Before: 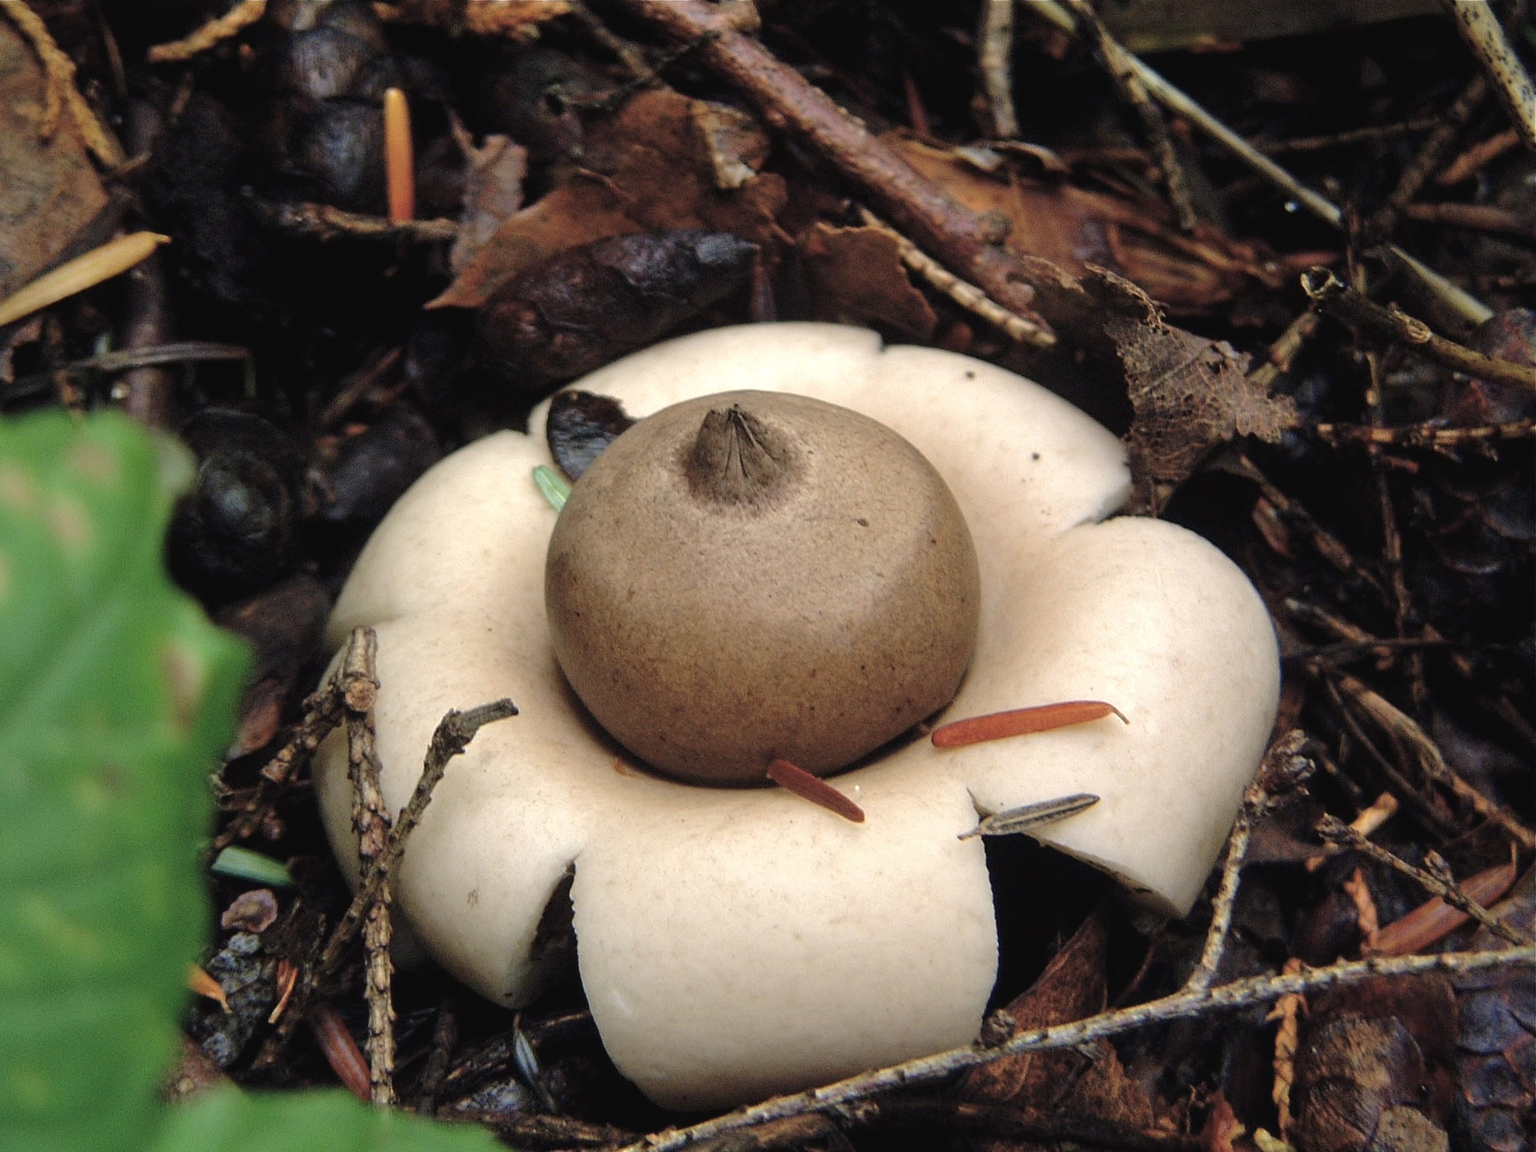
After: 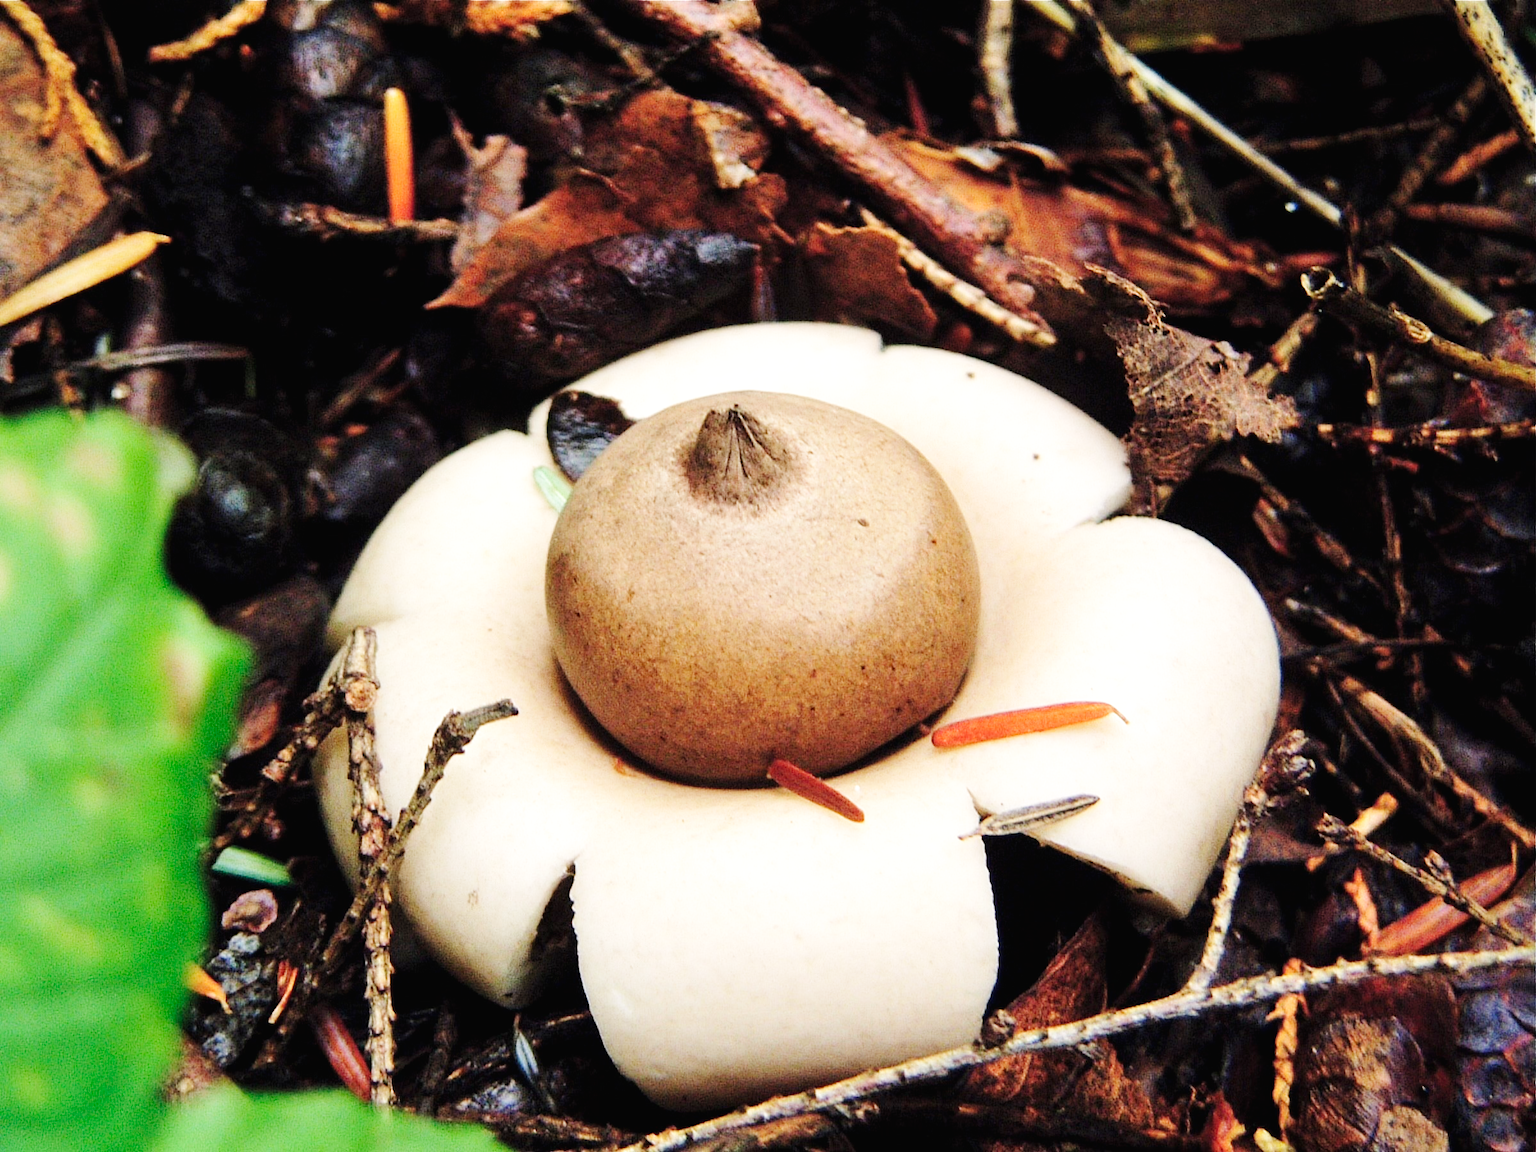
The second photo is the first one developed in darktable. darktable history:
base curve: curves: ch0 [(0, 0.003) (0.001, 0.002) (0.006, 0.004) (0.02, 0.022) (0.048, 0.086) (0.094, 0.234) (0.162, 0.431) (0.258, 0.629) (0.385, 0.8) (0.548, 0.918) (0.751, 0.988) (1, 1)], preserve colors none
exposure: black level correction 0.001, compensate highlight preservation false
color balance: input saturation 99%
